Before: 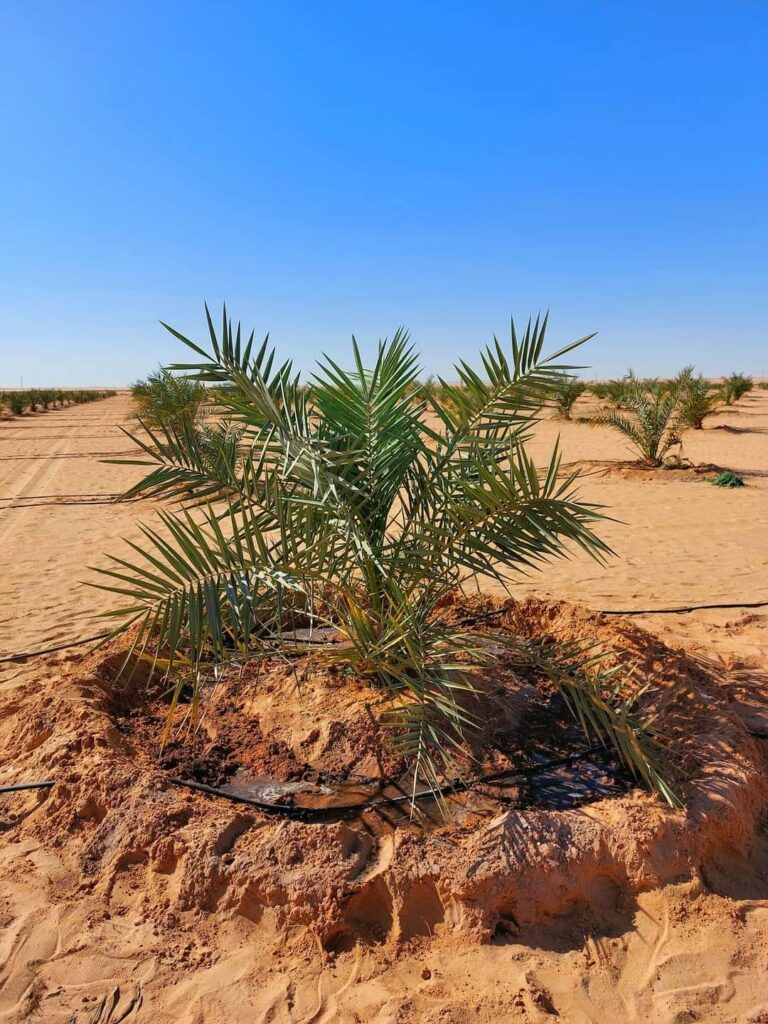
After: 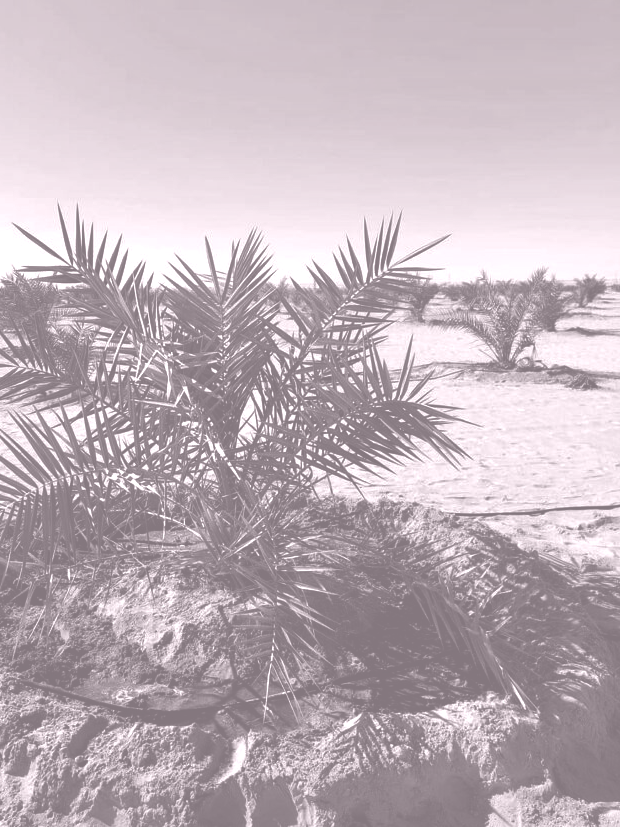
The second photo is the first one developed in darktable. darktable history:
colorize: hue 25.2°, saturation 83%, source mix 82%, lightness 79%, version 1
contrast brightness saturation: contrast -0.03, brightness -0.59, saturation -1
crop: left 19.159%, top 9.58%, bottom 9.58%
